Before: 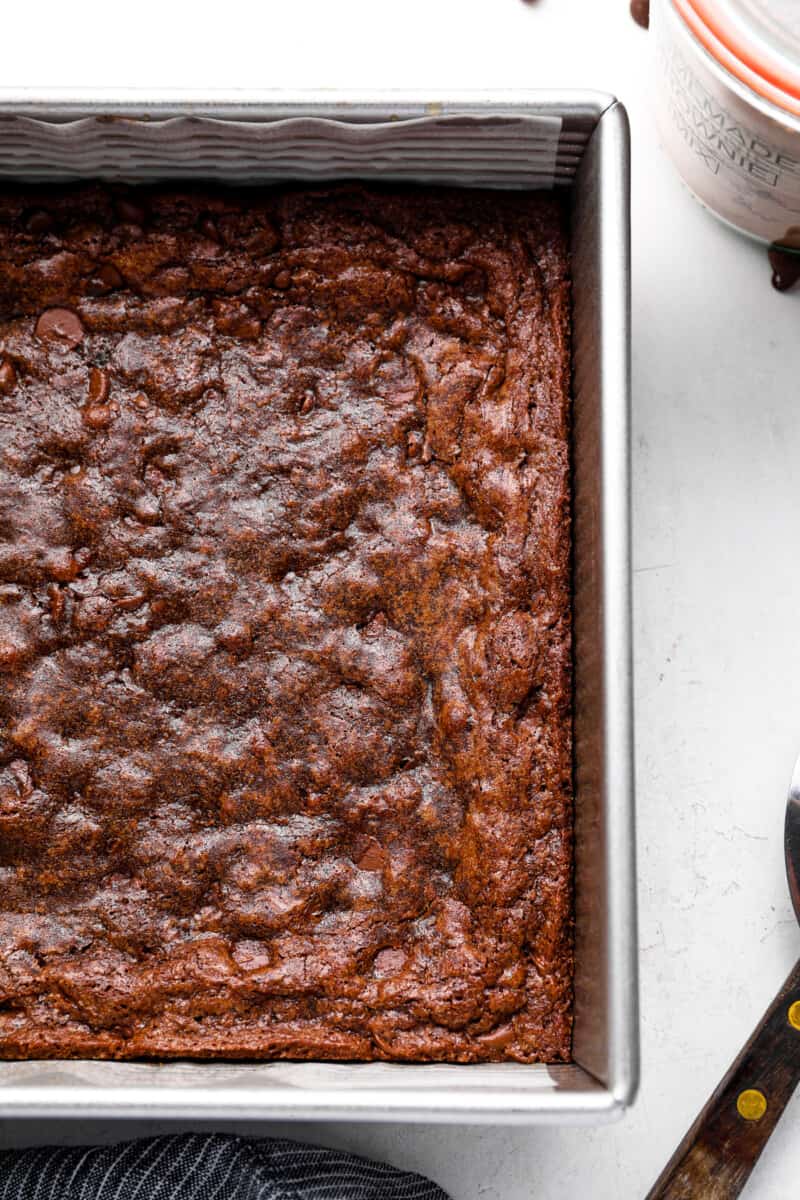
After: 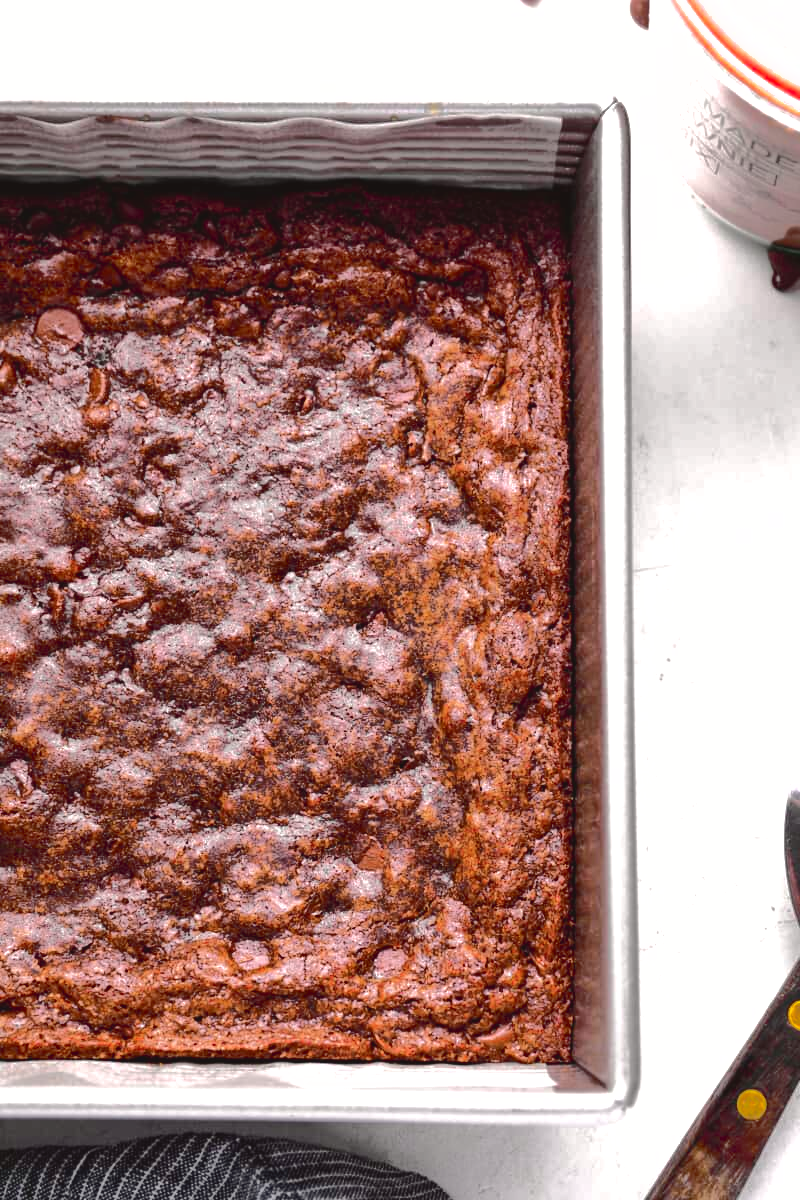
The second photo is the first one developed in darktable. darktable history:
shadows and highlights: highlights color adjustment 52.93%
tone curve: curves: ch0 [(0, 0.032) (0.094, 0.08) (0.265, 0.208) (0.41, 0.417) (0.485, 0.524) (0.638, 0.673) (0.845, 0.828) (0.994, 0.964)]; ch1 [(0, 0) (0.161, 0.092) (0.37, 0.302) (0.437, 0.456) (0.469, 0.482) (0.498, 0.504) (0.576, 0.583) (0.644, 0.638) (0.725, 0.765) (1, 1)]; ch2 [(0, 0) (0.352, 0.403) (0.45, 0.469) (0.502, 0.504) (0.54, 0.521) (0.589, 0.576) (1, 1)], color space Lab, independent channels, preserve colors none
exposure: black level correction 0, exposure 0.692 EV, compensate highlight preservation false
